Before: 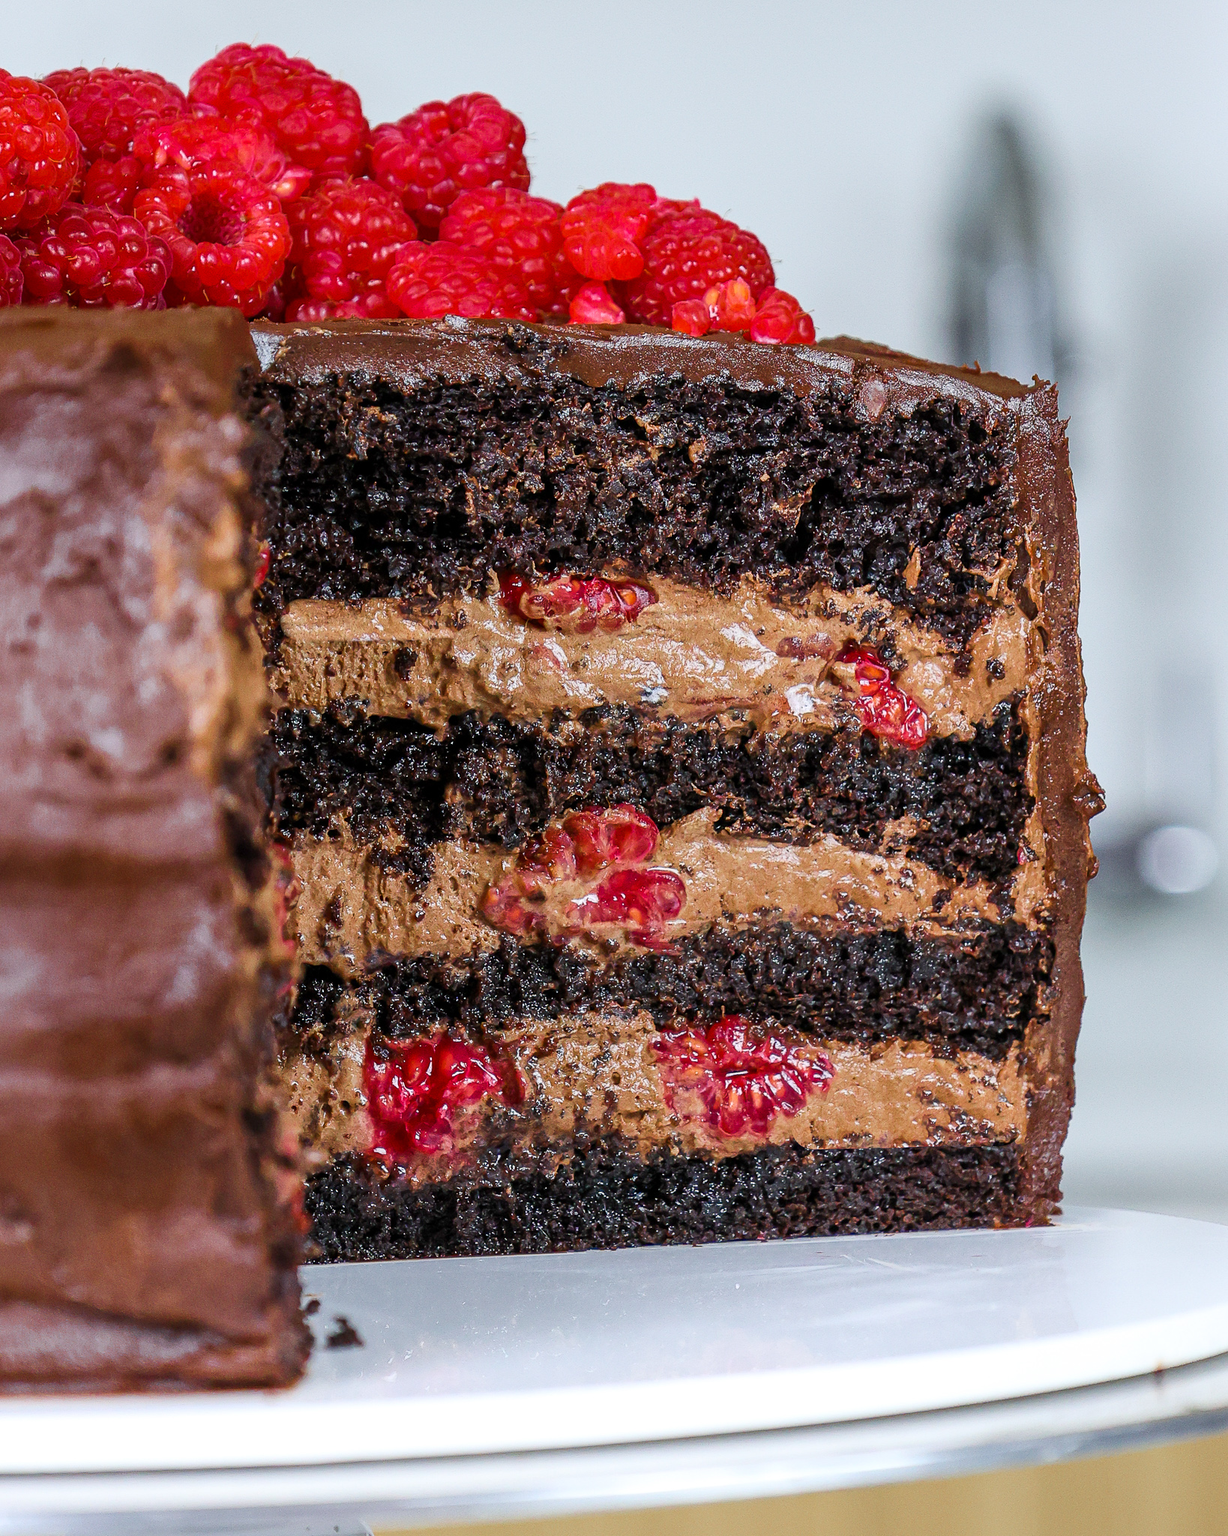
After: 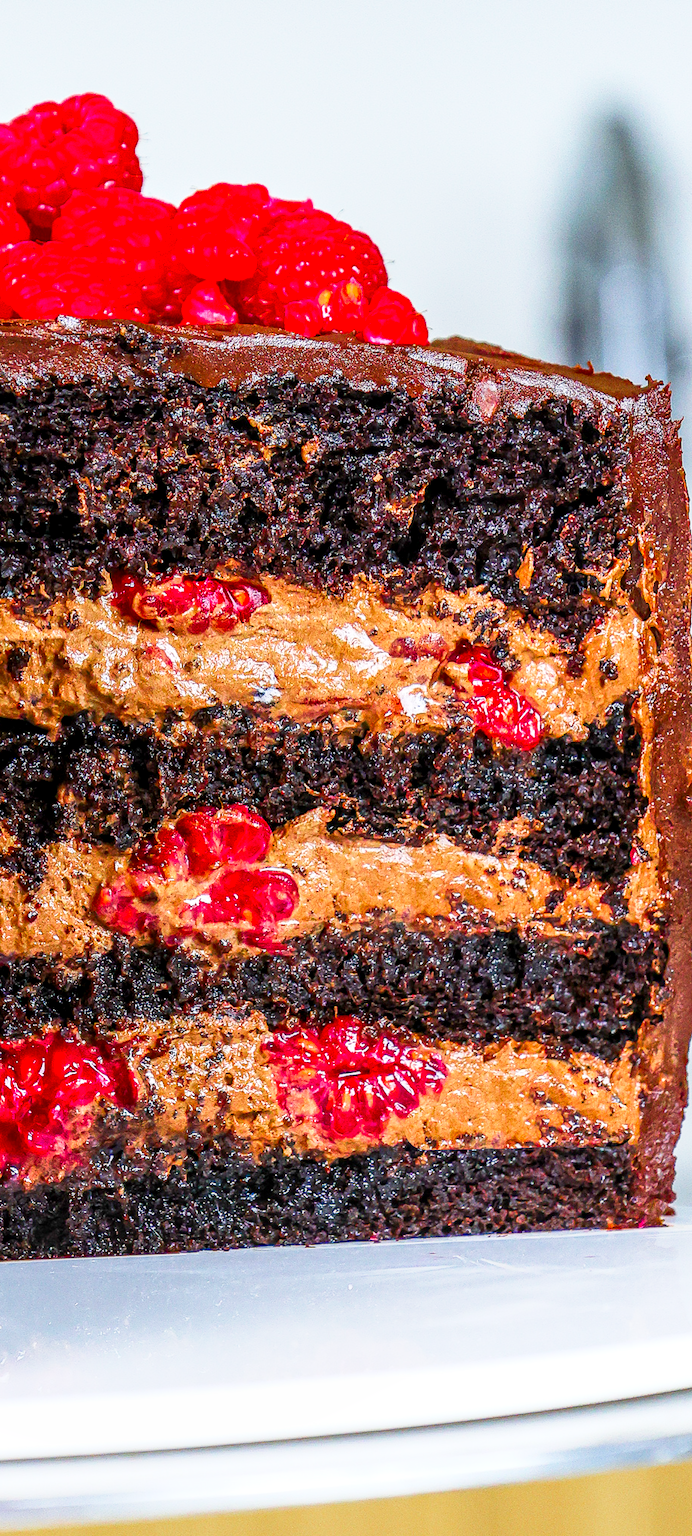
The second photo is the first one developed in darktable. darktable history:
local contrast: on, module defaults
crop: left 31.586%, top 0.018%, right 12.016%
base curve: curves: ch0 [(0, 0) (0.579, 0.807) (1, 1)], preserve colors none
contrast brightness saturation: saturation 0.51
